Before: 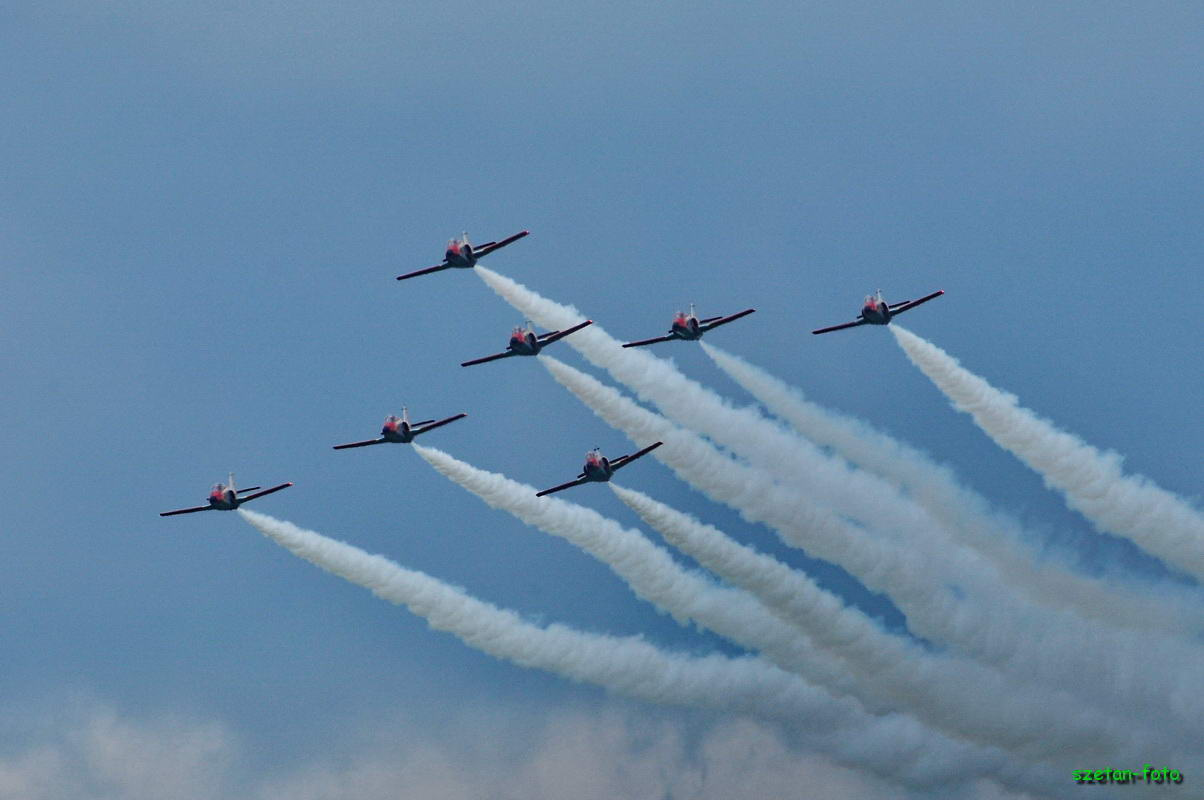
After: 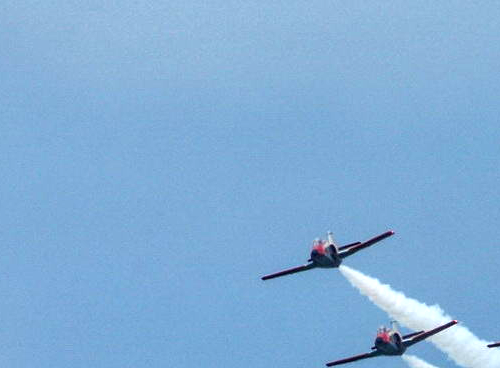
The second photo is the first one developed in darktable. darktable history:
exposure: exposure 0.758 EV, compensate highlight preservation false
tone equalizer: -8 EV -1.88 EV, -7 EV -1.12 EV, -6 EV -1.62 EV
crop and rotate: left 11.278%, top 0.083%, right 47.157%, bottom 53.799%
local contrast: on, module defaults
